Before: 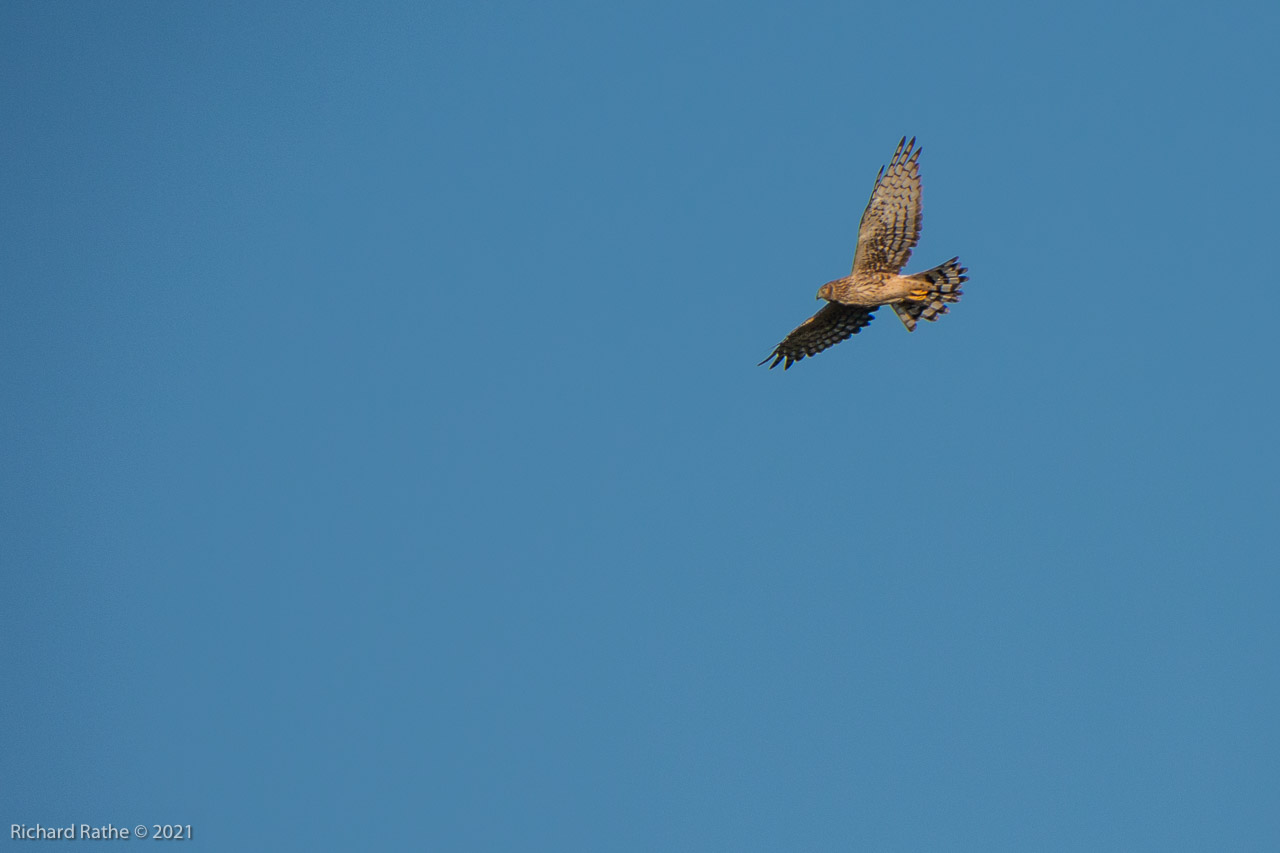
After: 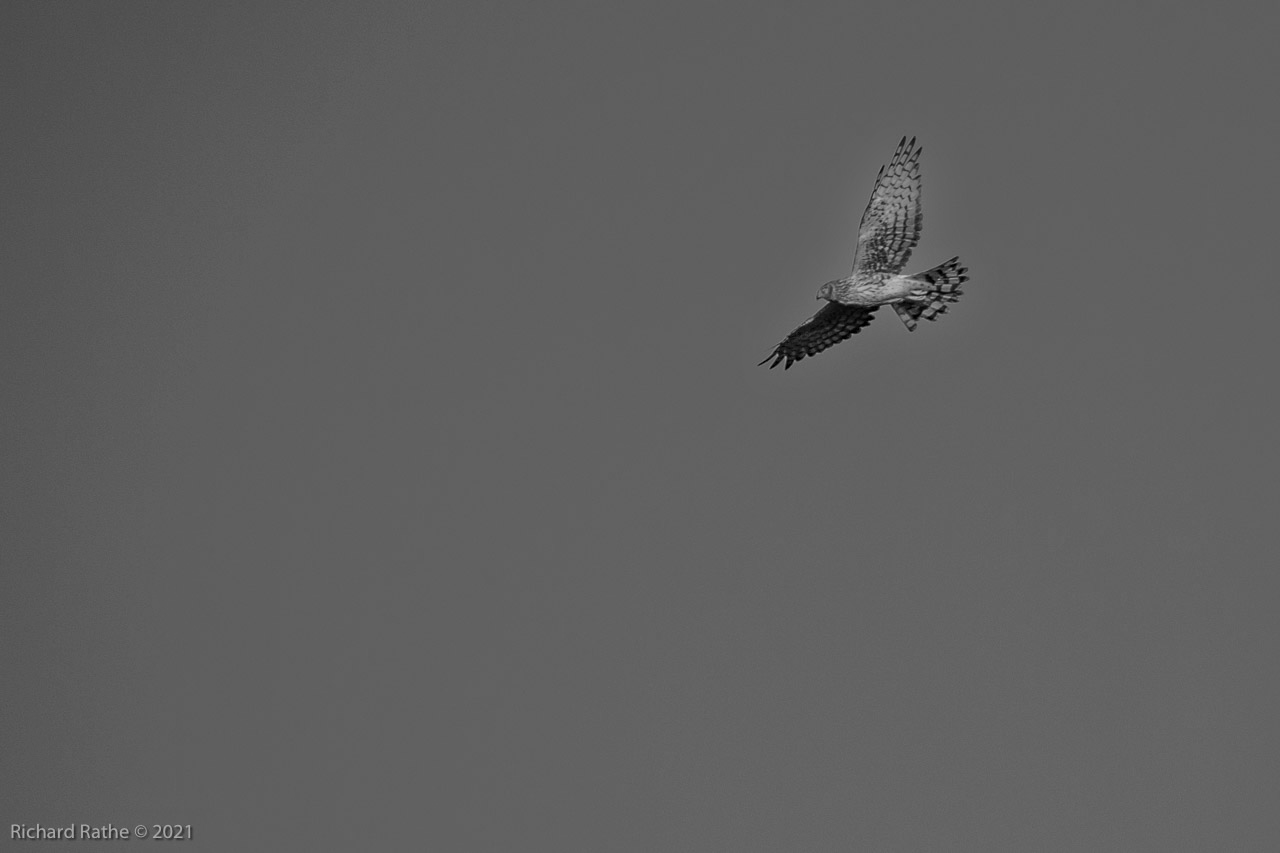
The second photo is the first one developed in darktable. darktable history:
monochrome: a 26.22, b 42.67, size 0.8
haze removal: compatibility mode true, adaptive false
